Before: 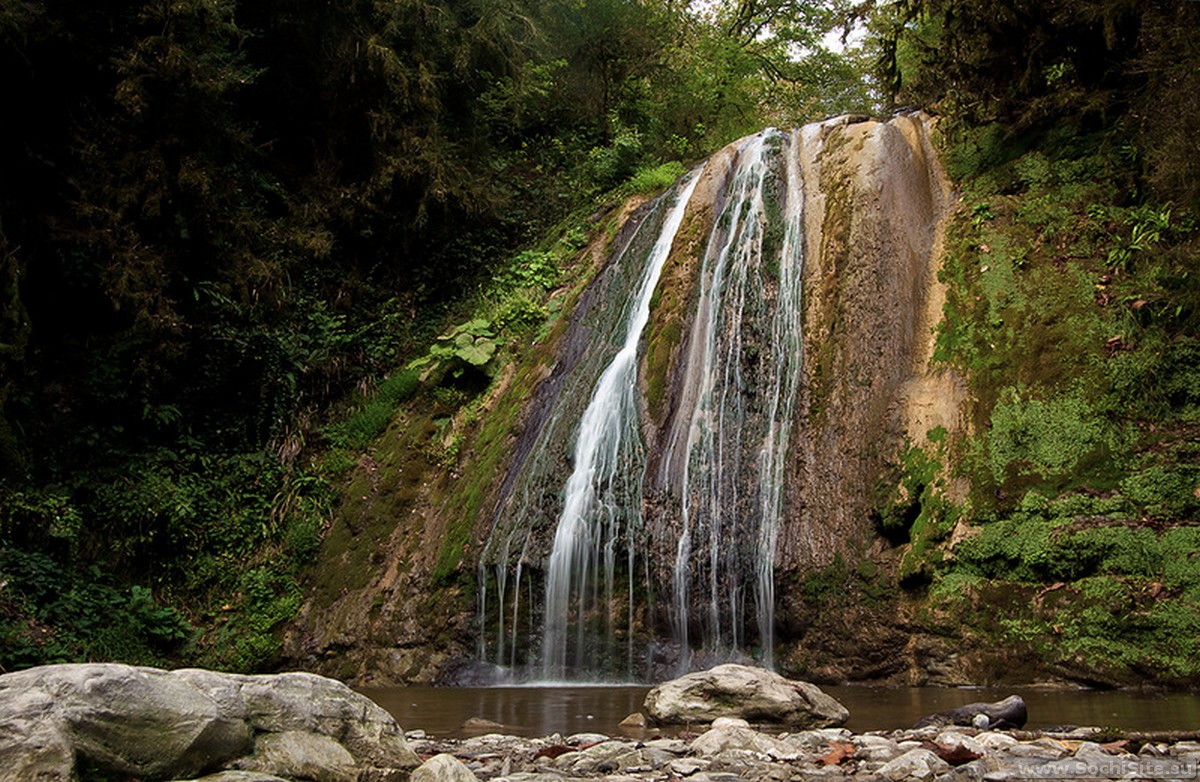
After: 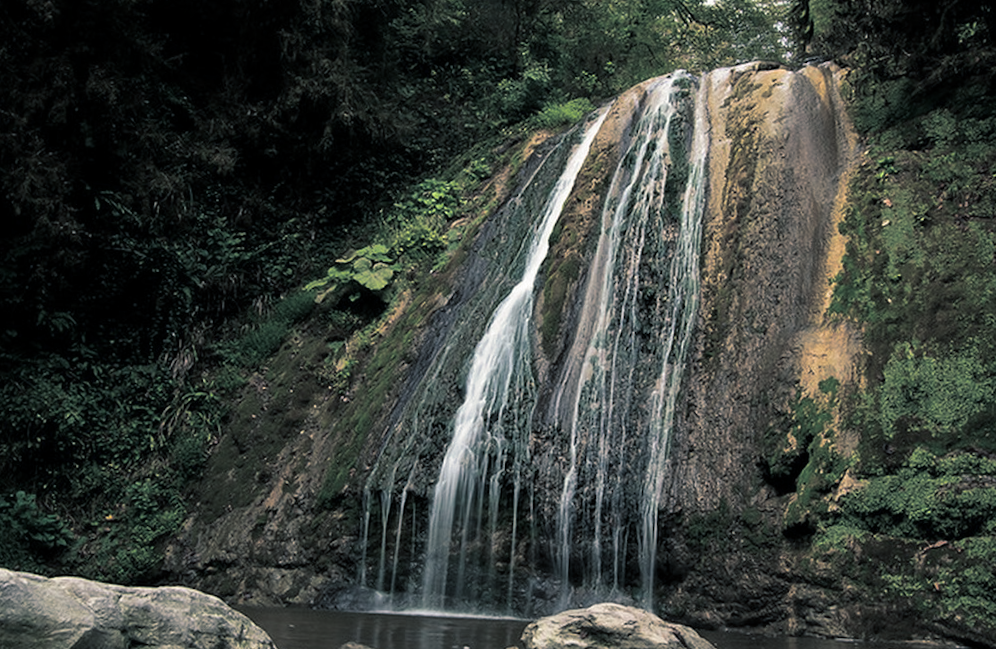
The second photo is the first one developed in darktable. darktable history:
split-toning: shadows › hue 205.2°, shadows › saturation 0.29, highlights › hue 50.4°, highlights › saturation 0.38, balance -49.9
crop and rotate: angle -3.27°, left 5.211%, top 5.211%, right 4.607%, bottom 4.607%
